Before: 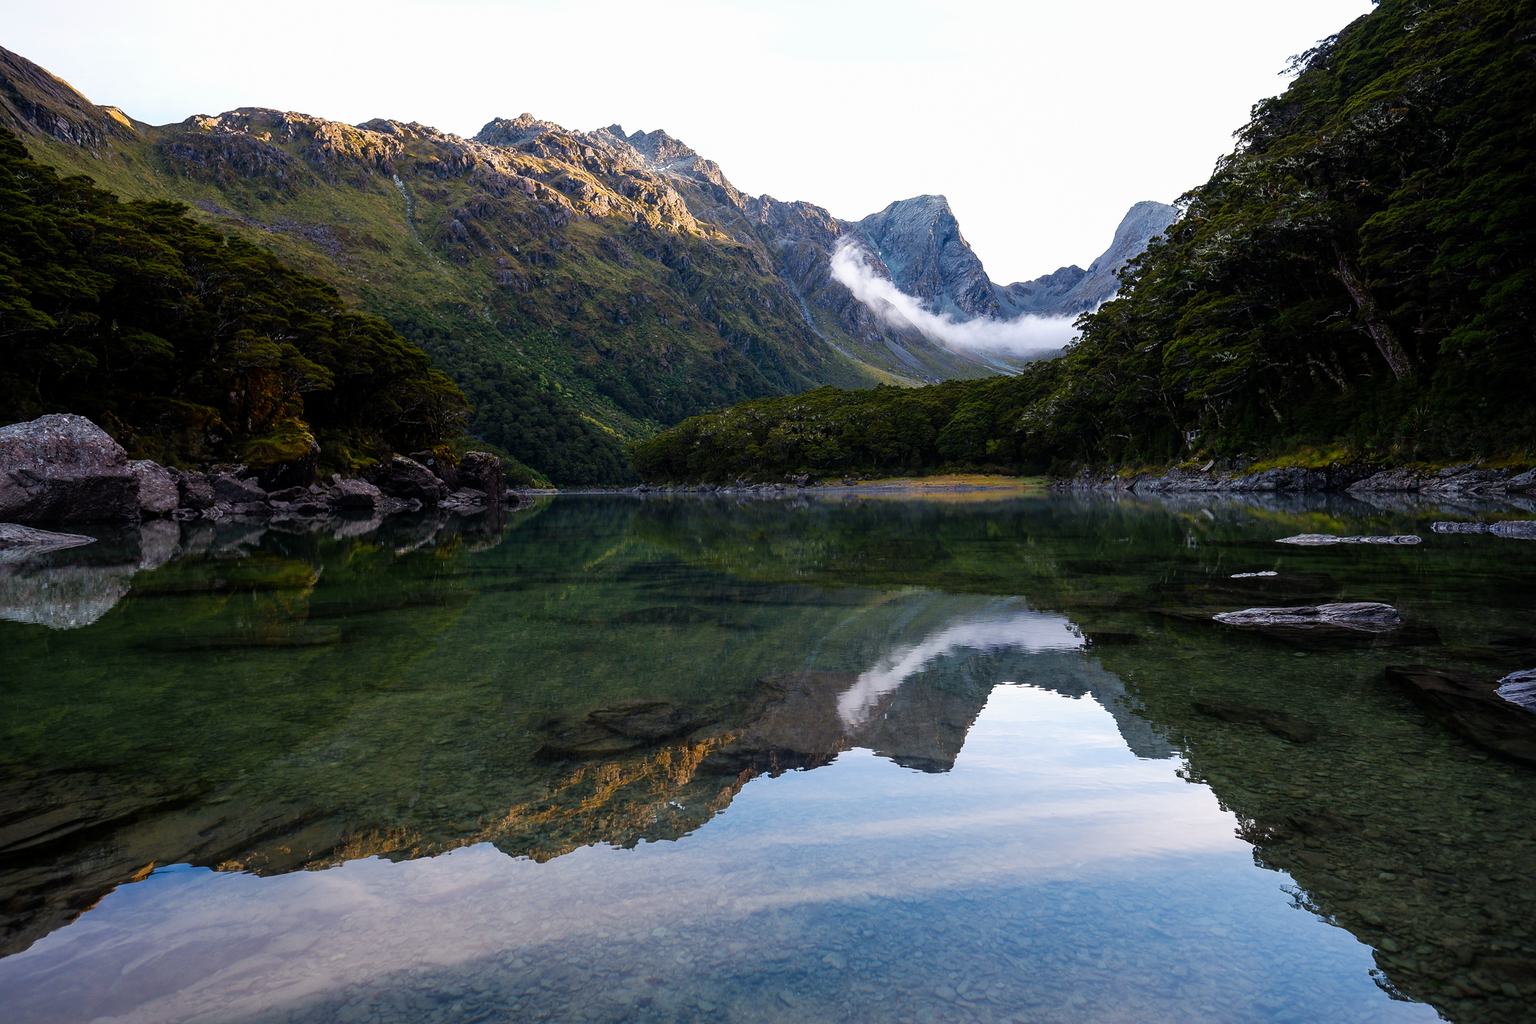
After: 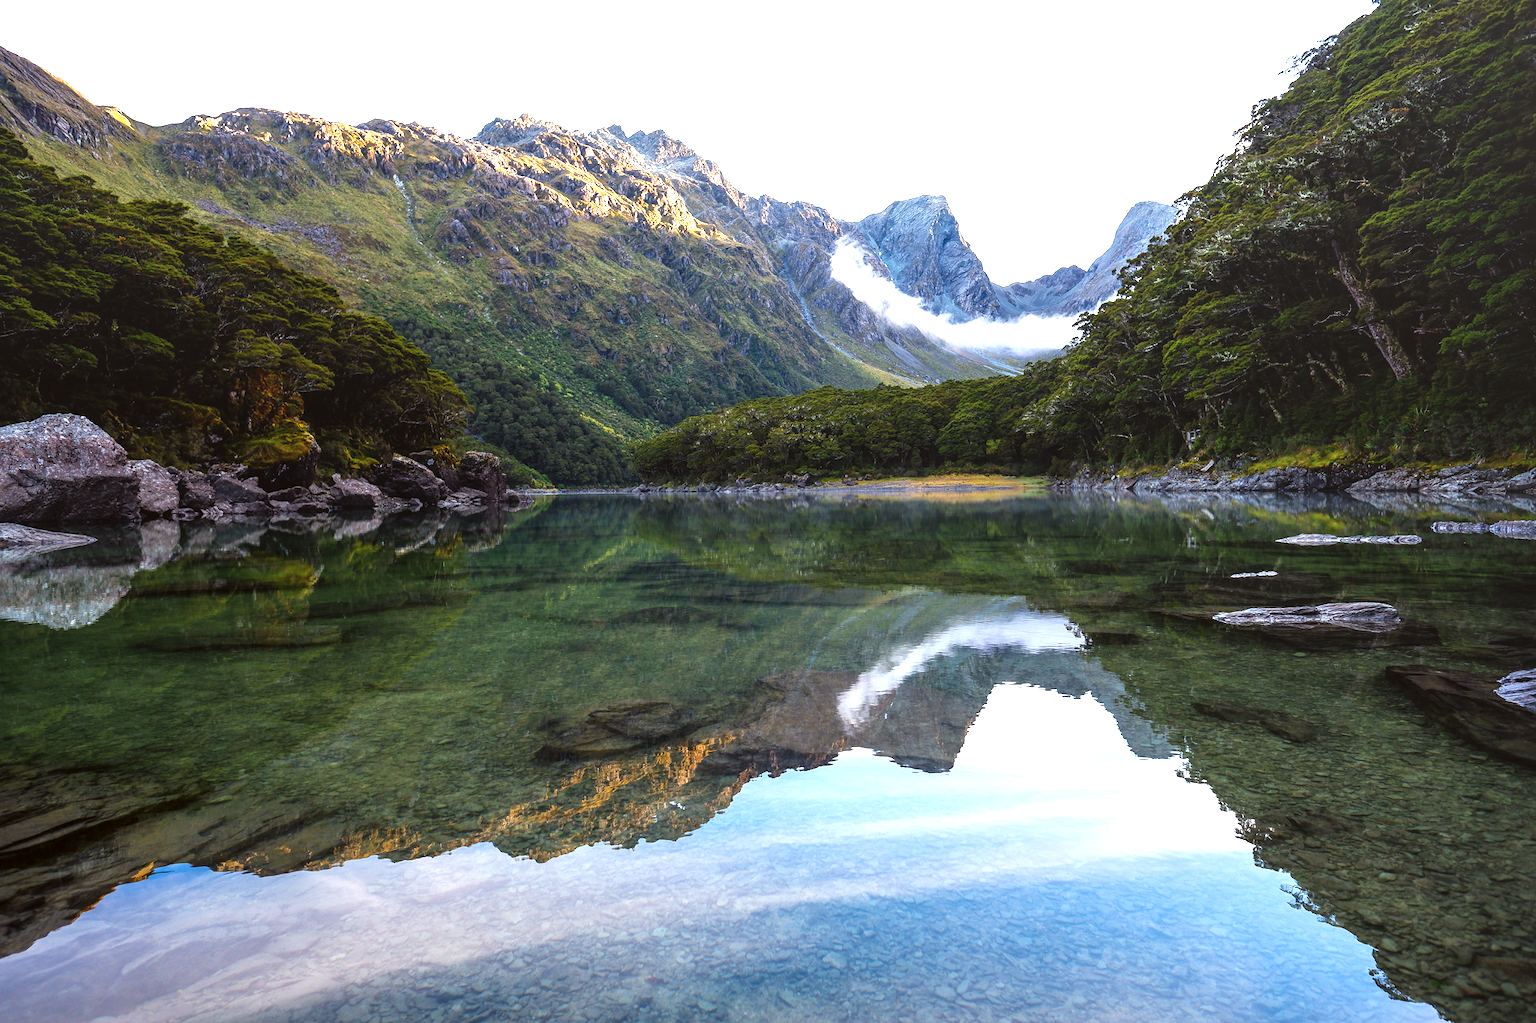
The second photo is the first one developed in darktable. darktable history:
local contrast: detail 110%
color correction: highlights a* -2.73, highlights b* -2.09, shadows a* 2.41, shadows b* 2.73
exposure: black level correction 0, exposure 1.1 EV, compensate highlight preservation false
